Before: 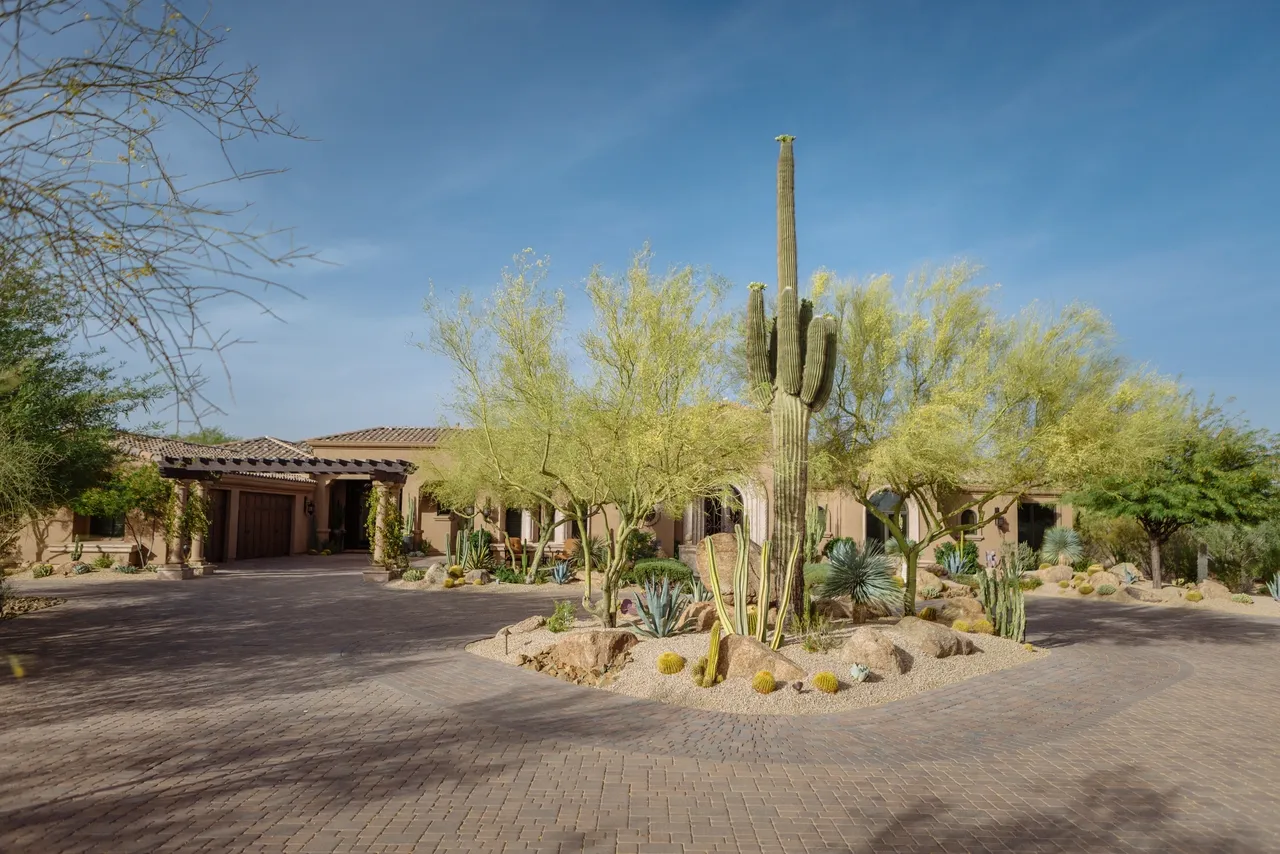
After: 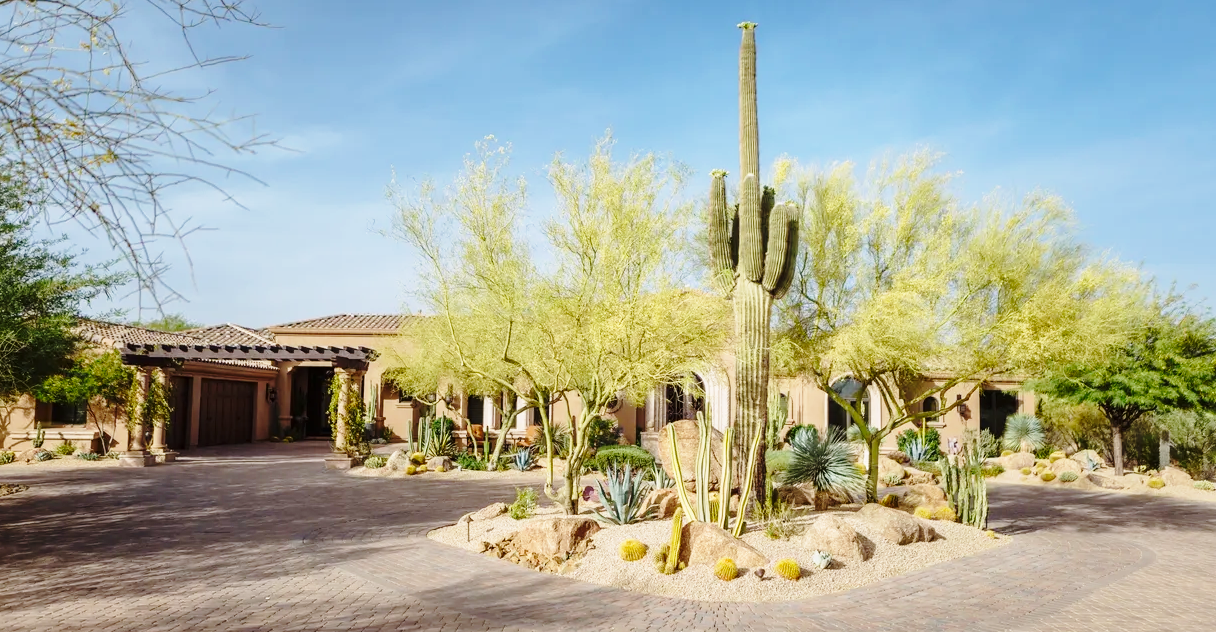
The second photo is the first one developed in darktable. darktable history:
crop and rotate: left 2.991%, top 13.302%, right 1.981%, bottom 12.636%
base curve: curves: ch0 [(0, 0) (0.028, 0.03) (0.121, 0.232) (0.46, 0.748) (0.859, 0.968) (1, 1)], preserve colors none
